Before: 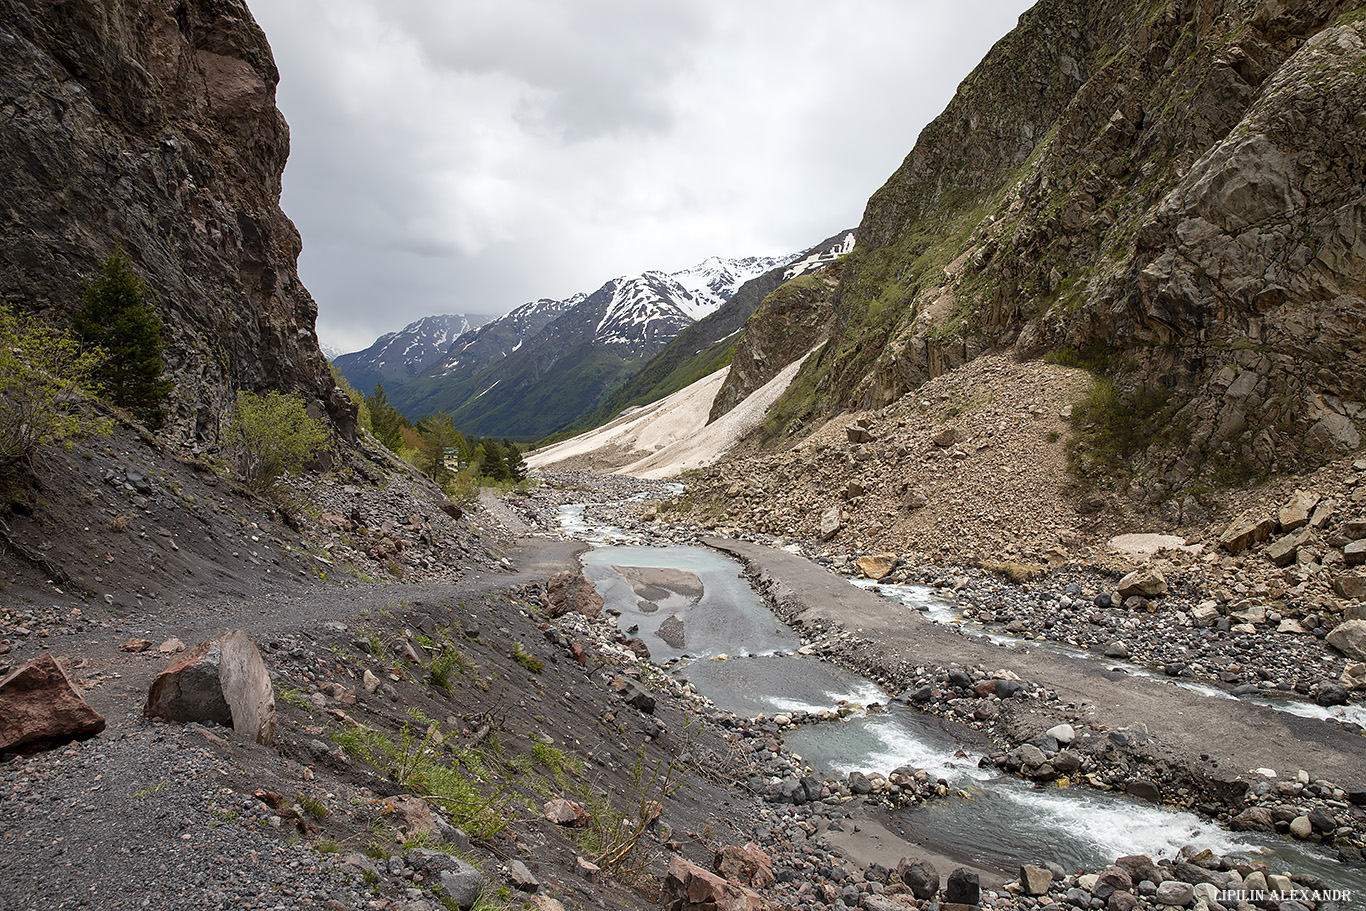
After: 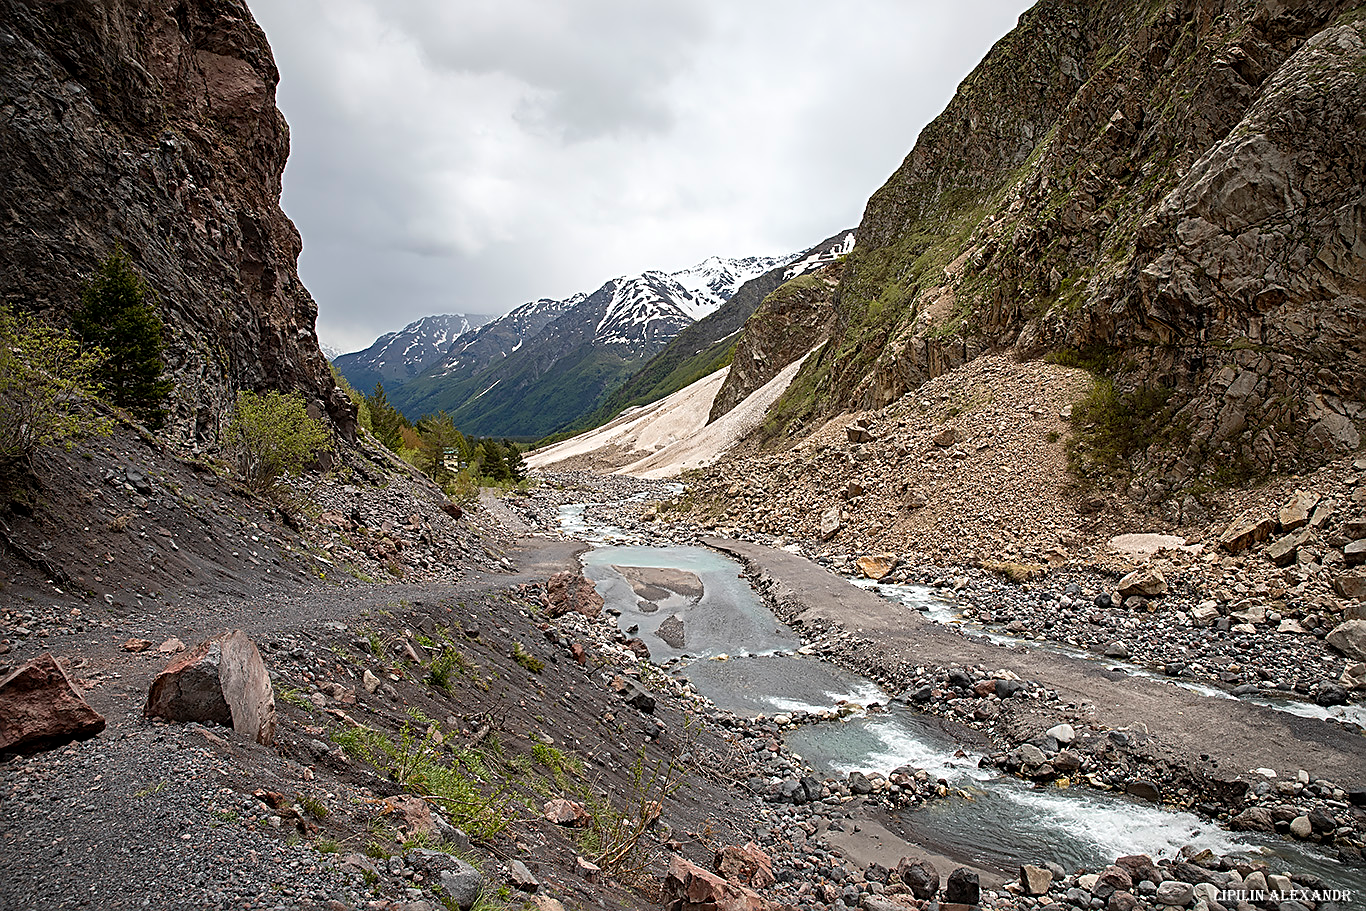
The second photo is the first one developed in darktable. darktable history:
sharpen: radius 2.544, amount 0.647
vignetting: brightness -0.401, saturation -0.292
